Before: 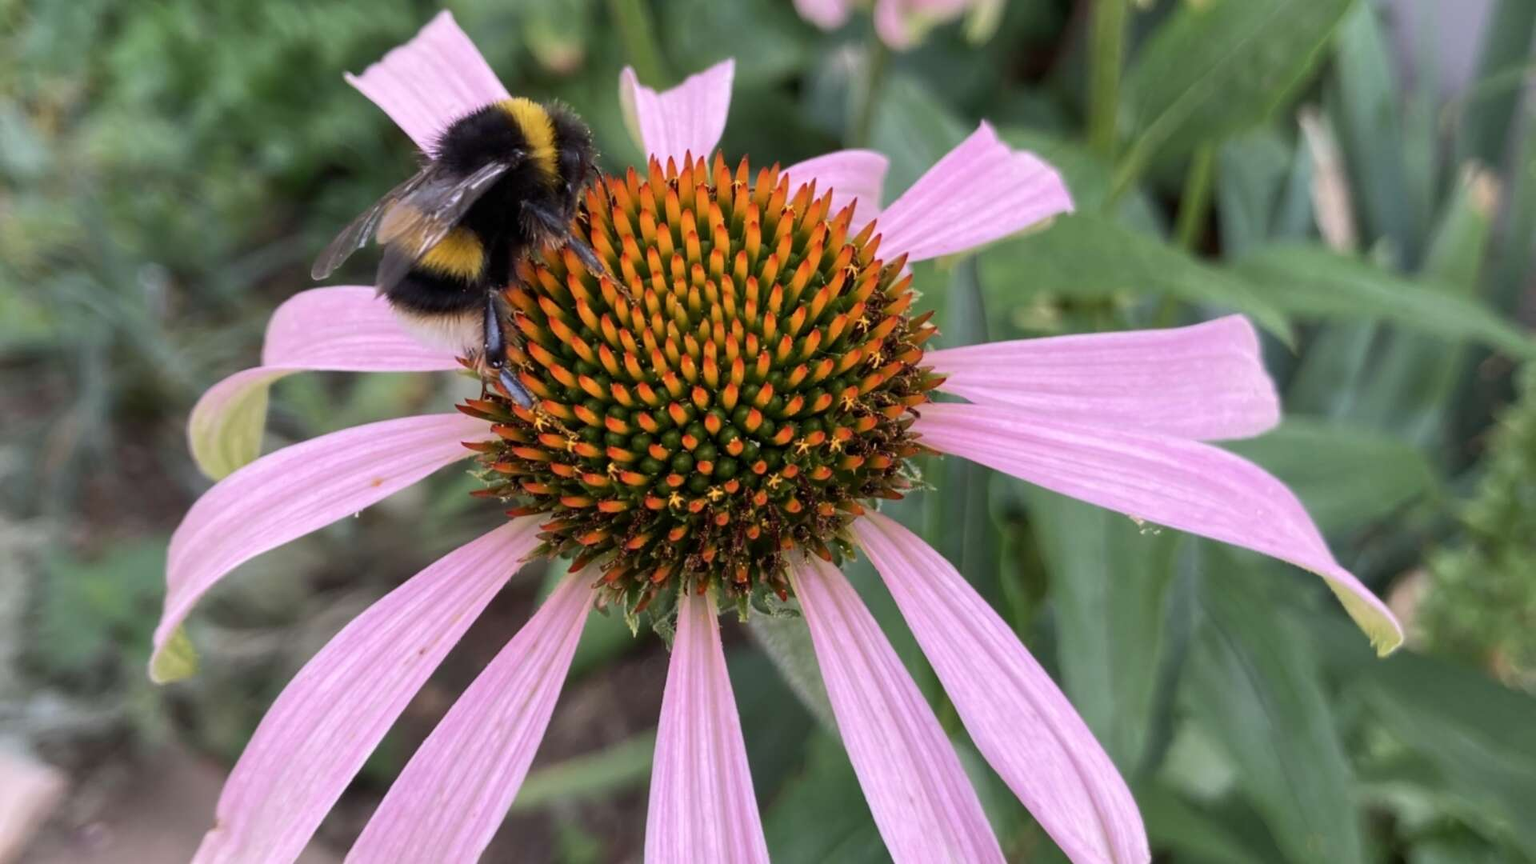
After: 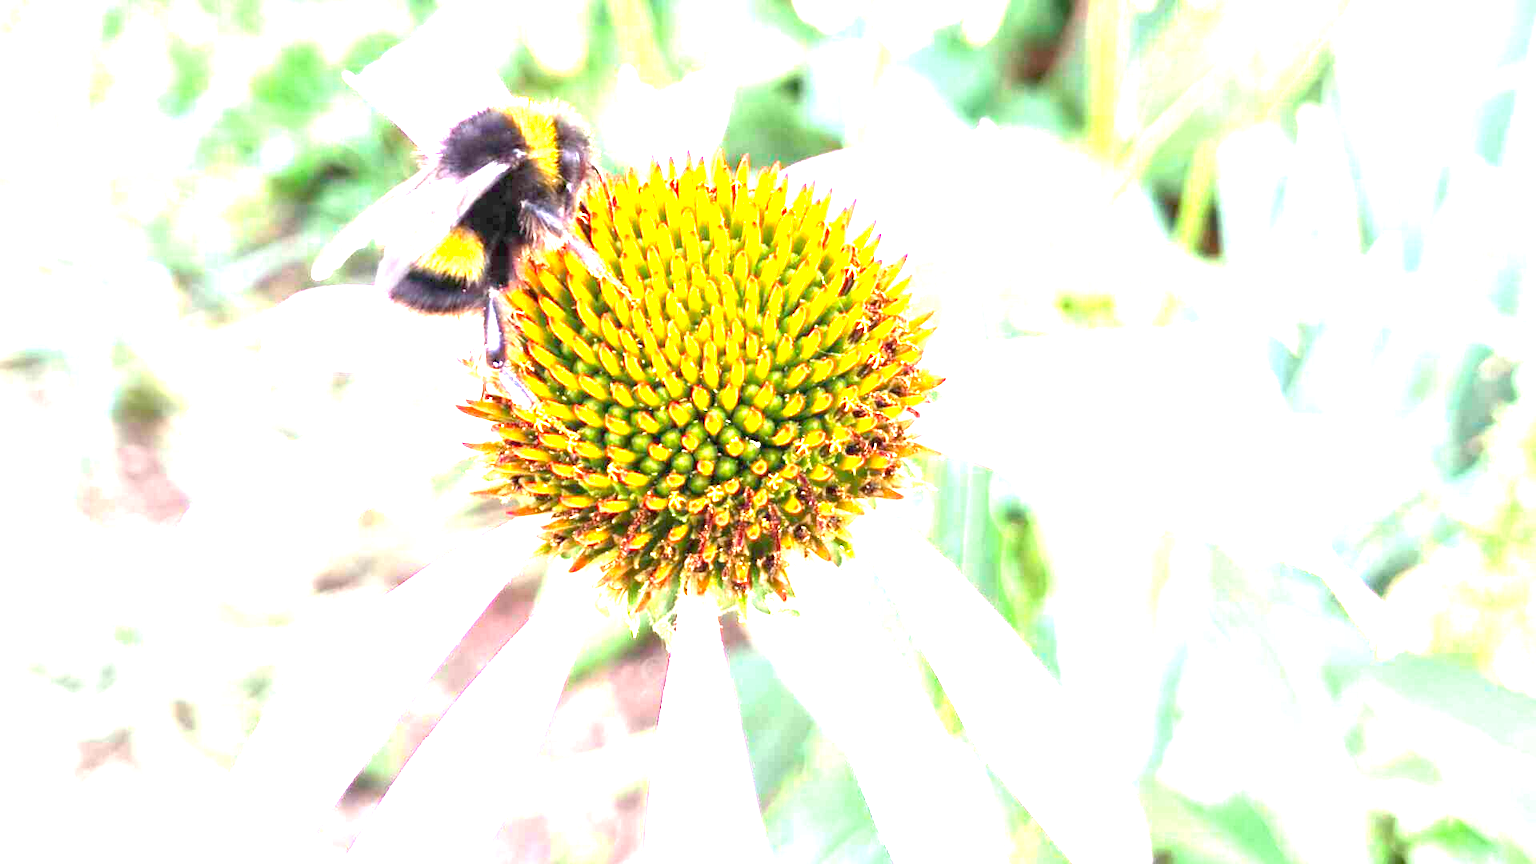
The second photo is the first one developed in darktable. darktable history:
exposure: black level correction 0, exposure 3.955 EV, compensate highlight preservation false
